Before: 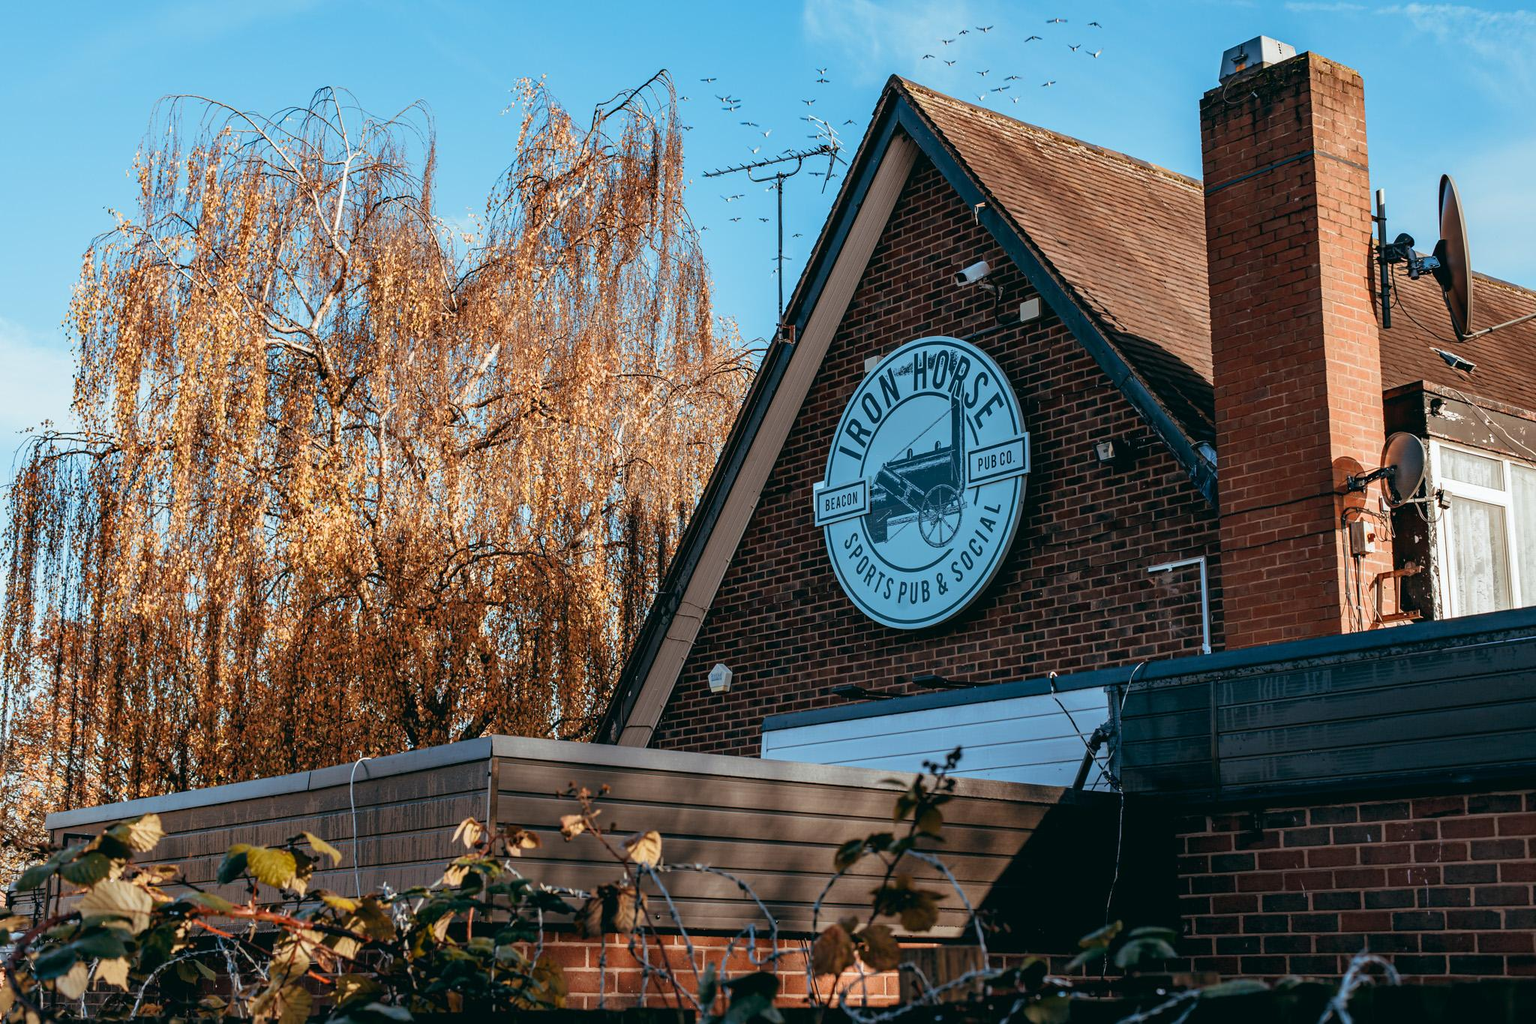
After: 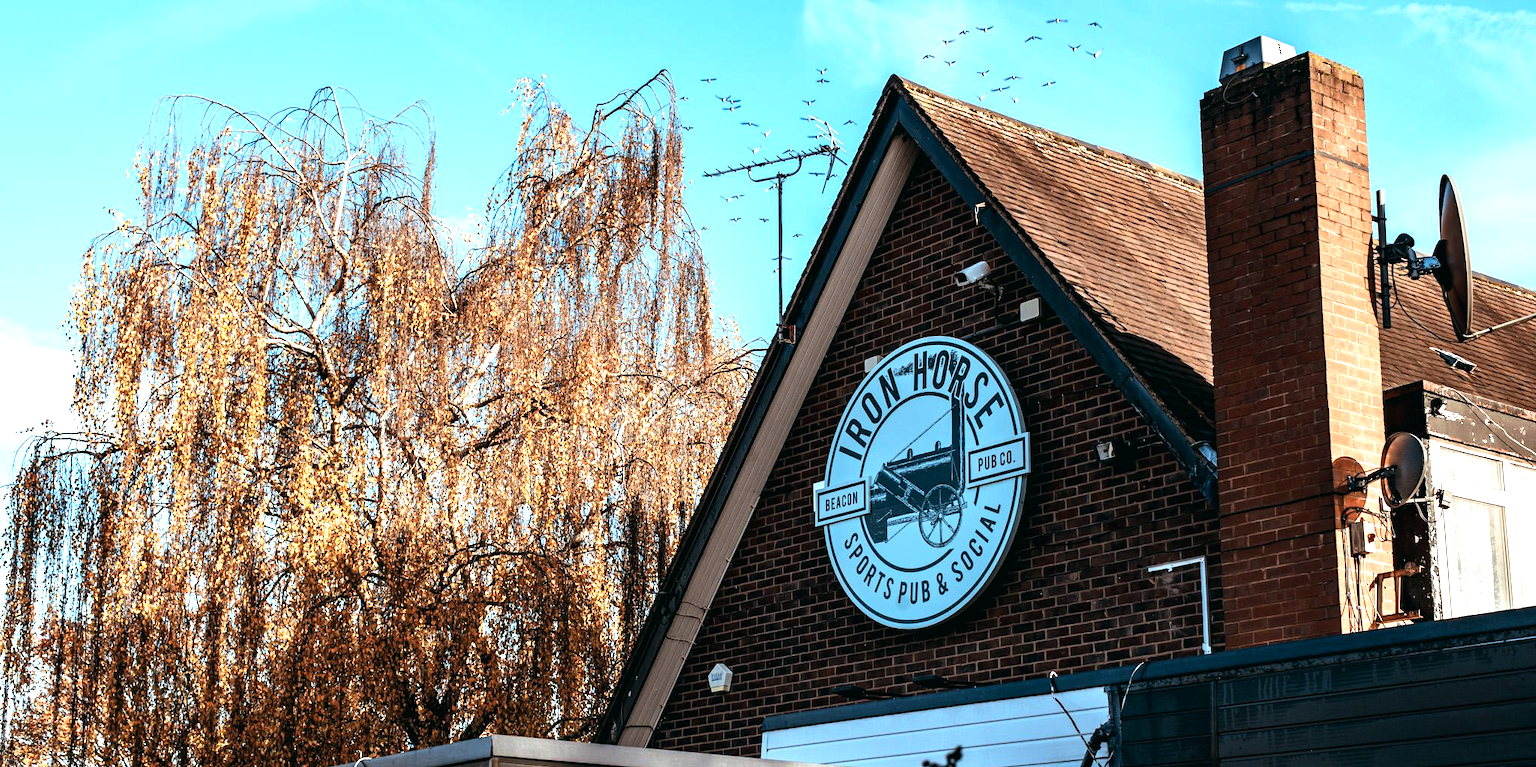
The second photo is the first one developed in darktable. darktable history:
tone equalizer: -8 EV -1.08 EV, -7 EV -1.01 EV, -6 EV -0.867 EV, -5 EV -0.578 EV, -3 EV 0.578 EV, -2 EV 0.867 EV, -1 EV 1.01 EV, +0 EV 1.08 EV, edges refinement/feathering 500, mask exposure compensation -1.57 EV, preserve details no
crop: bottom 24.988%
